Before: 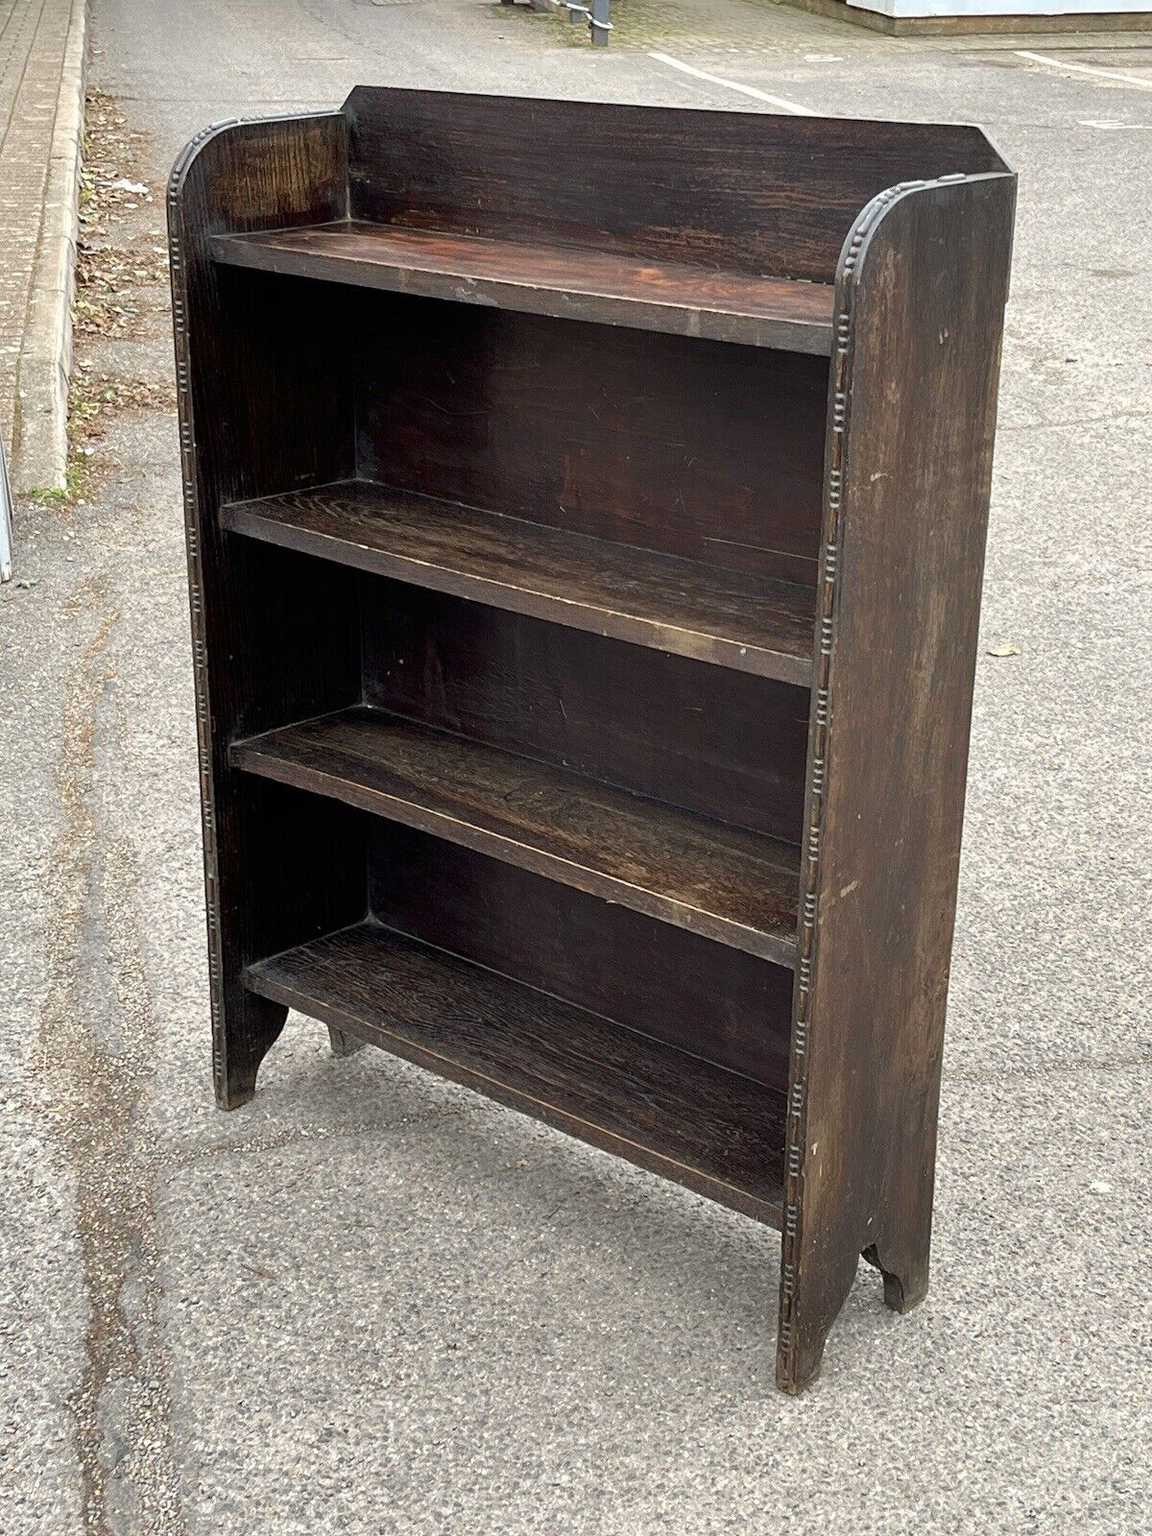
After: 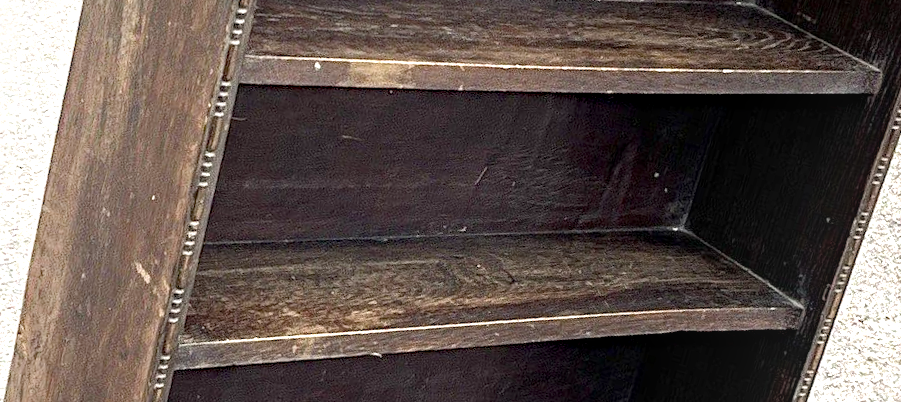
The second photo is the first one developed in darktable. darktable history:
local contrast: on, module defaults
crop and rotate: angle 16.12°, top 30.835%, bottom 35.653%
color balance rgb: perceptual saturation grading › global saturation 10%, global vibrance 10%
haze removal: strength 0.53, distance 0.925, compatibility mode true, adaptive false
exposure: black level correction 0, exposure 1.1 EV, compensate exposure bias true, compensate highlight preservation false
shadows and highlights: shadows -24.28, highlights 49.77, soften with gaussian
color correction: saturation 0.8
